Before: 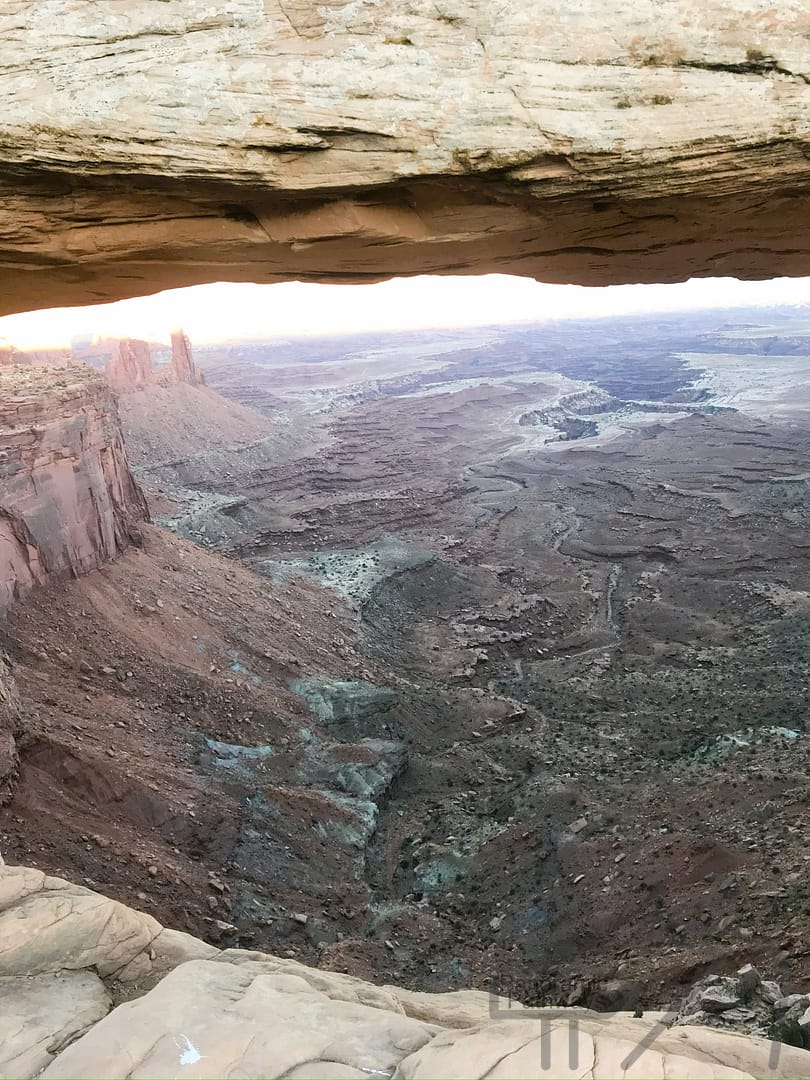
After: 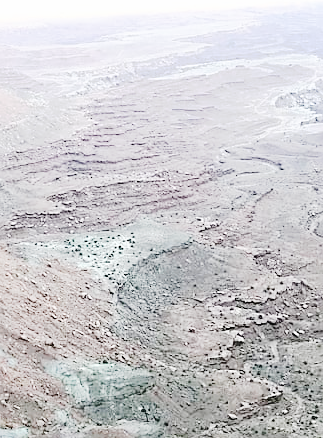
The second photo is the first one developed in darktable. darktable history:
crop: left 30.161%, top 29.495%, right 29.877%, bottom 29.874%
exposure: black level correction 0, exposure 1.299 EV, compensate highlight preservation false
filmic rgb: black relative exposure -7.65 EV, white relative exposure 3.98 EV, hardness 4.01, contrast 1.099, highlights saturation mix -31.36%, contrast in shadows safe
sharpen: on, module defaults
tone curve: curves: ch0 [(0, 0) (0.003, 0.021) (0.011, 0.033) (0.025, 0.059) (0.044, 0.097) (0.069, 0.141) (0.1, 0.186) (0.136, 0.237) (0.177, 0.298) (0.224, 0.378) (0.277, 0.47) (0.335, 0.542) (0.399, 0.605) (0.468, 0.678) (0.543, 0.724) (0.623, 0.787) (0.709, 0.829) (0.801, 0.875) (0.898, 0.912) (1, 1)], preserve colors none
